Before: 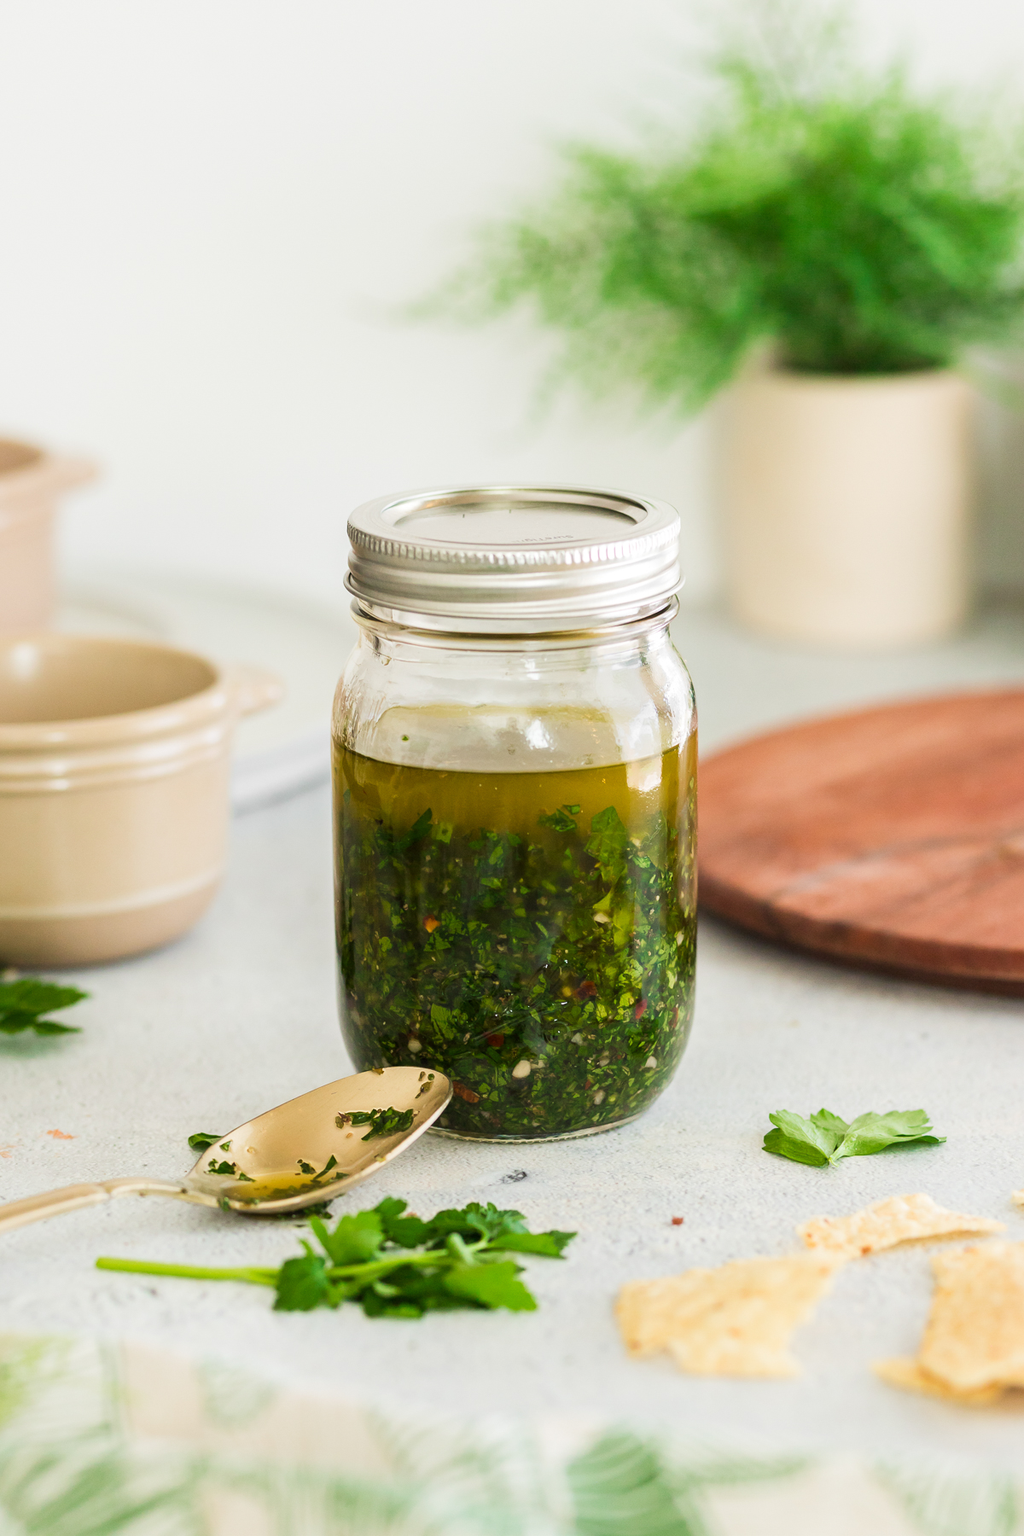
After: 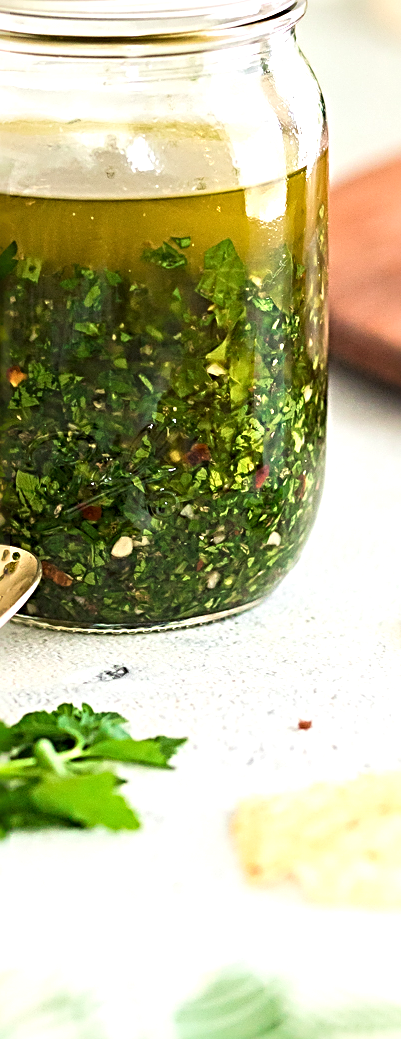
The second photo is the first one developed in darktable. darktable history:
exposure: exposure 0.568 EV, compensate highlight preservation false
sharpen: radius 3.658, amount 0.916
crop: left 40.79%, top 39.248%, right 25.762%, bottom 3.016%
